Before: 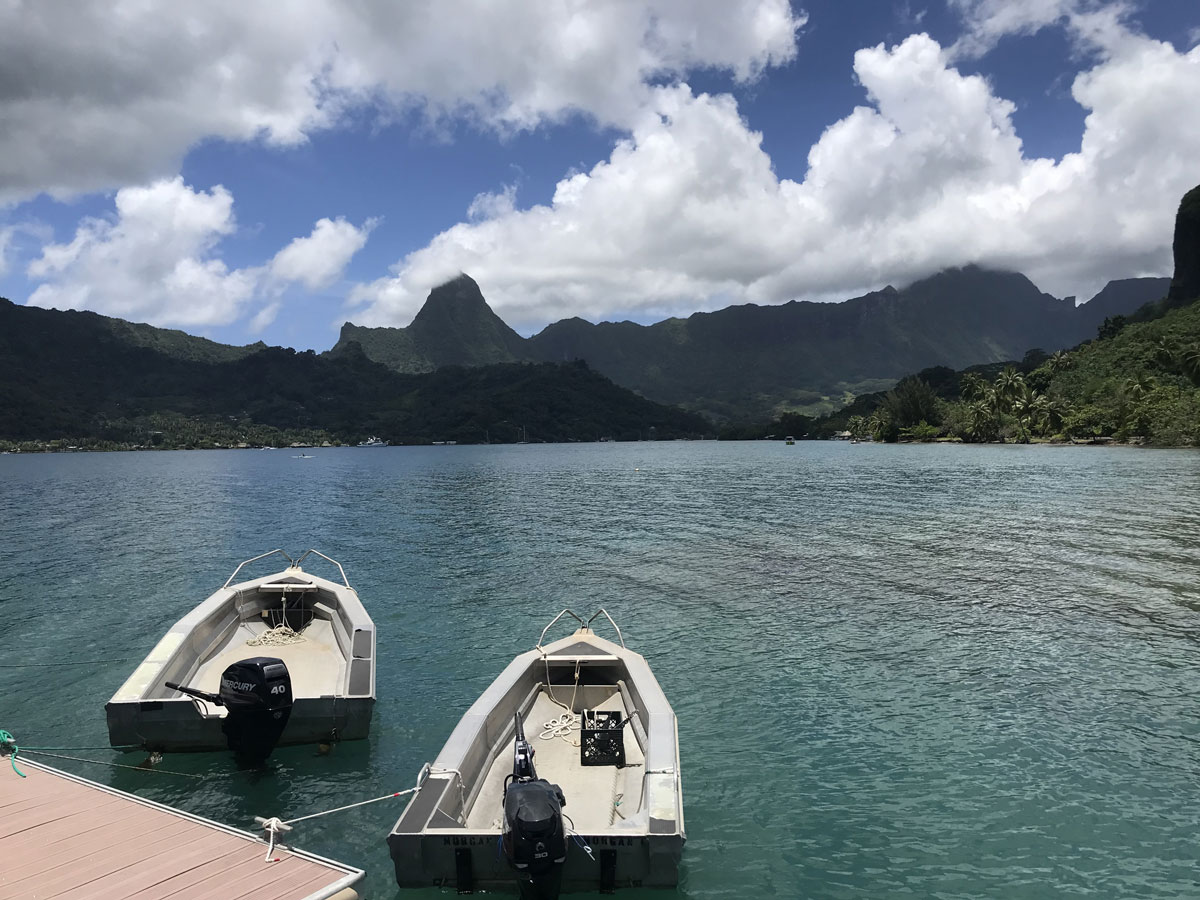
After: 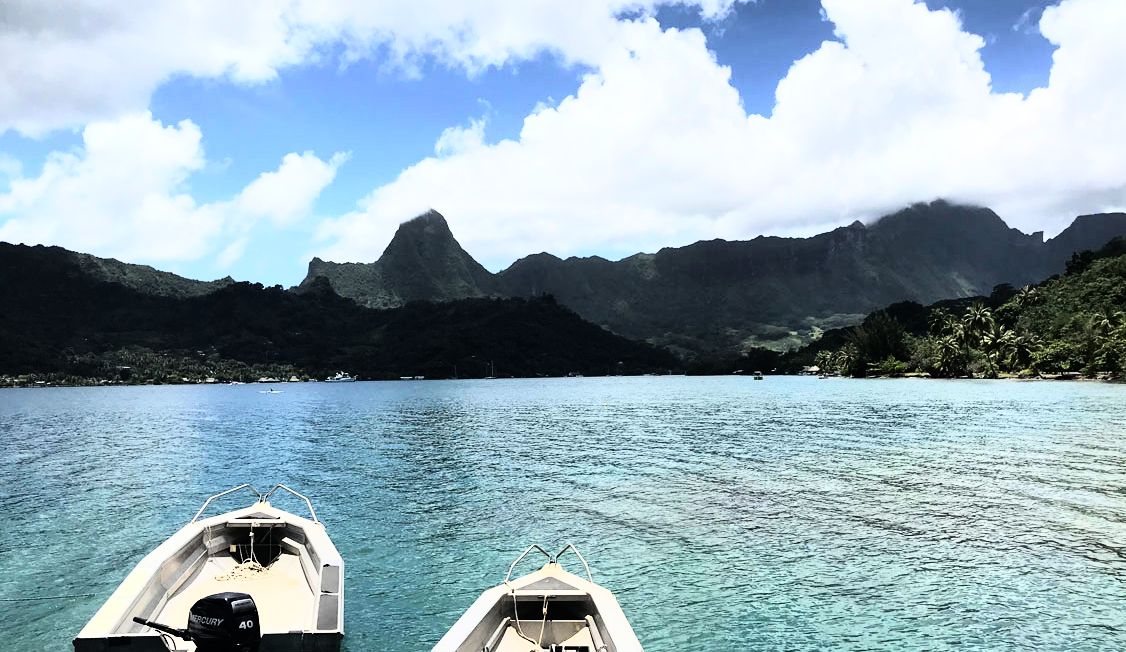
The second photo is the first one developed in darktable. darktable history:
crop: left 2.737%, top 7.287%, right 3.421%, bottom 20.179%
rgb curve: curves: ch0 [(0, 0) (0.21, 0.15) (0.24, 0.21) (0.5, 0.75) (0.75, 0.96) (0.89, 0.99) (1, 1)]; ch1 [(0, 0.02) (0.21, 0.13) (0.25, 0.2) (0.5, 0.67) (0.75, 0.9) (0.89, 0.97) (1, 1)]; ch2 [(0, 0.02) (0.21, 0.13) (0.25, 0.2) (0.5, 0.67) (0.75, 0.9) (0.89, 0.97) (1, 1)], compensate middle gray true
